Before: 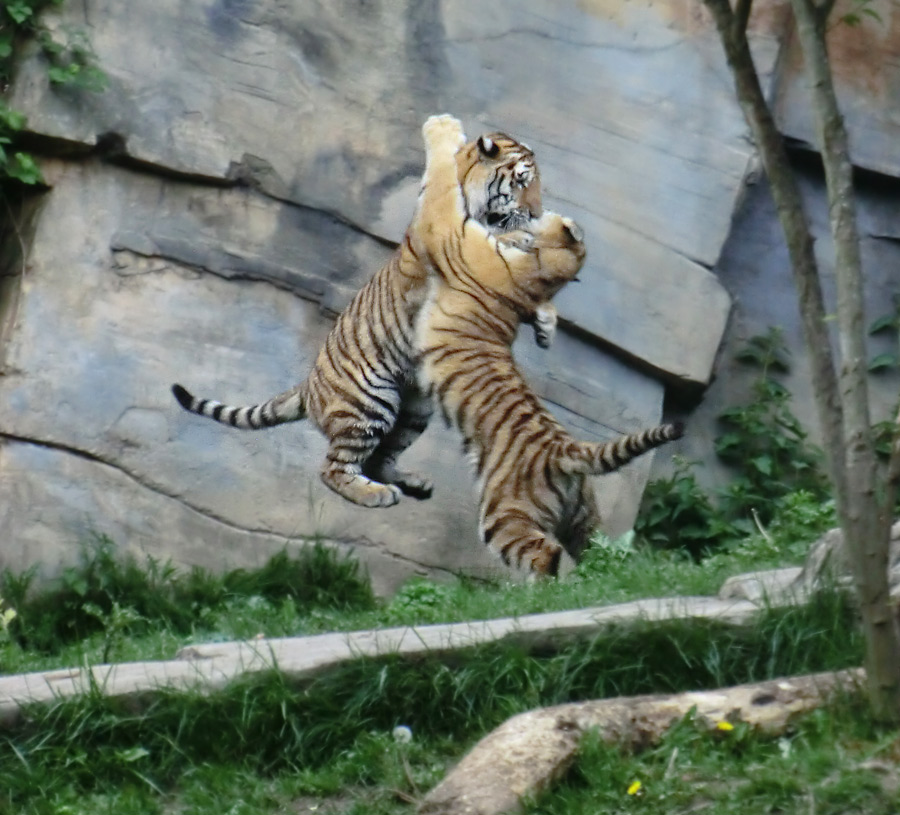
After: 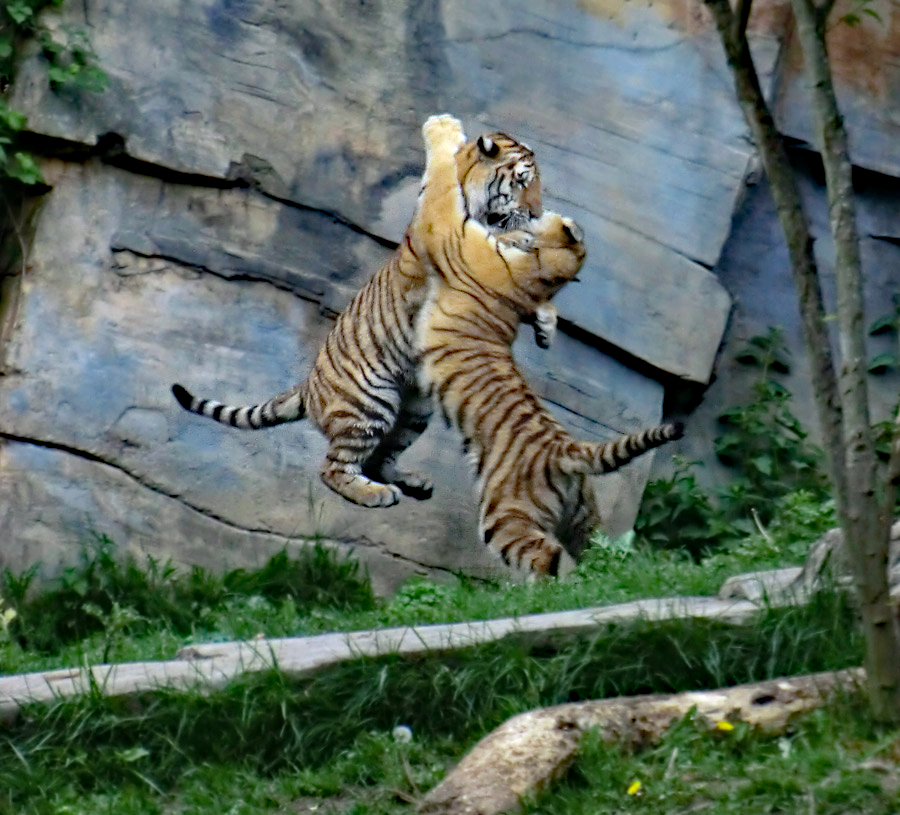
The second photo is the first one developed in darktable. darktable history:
haze removal: strength 0.502, distance 0.437, compatibility mode true, adaptive false
